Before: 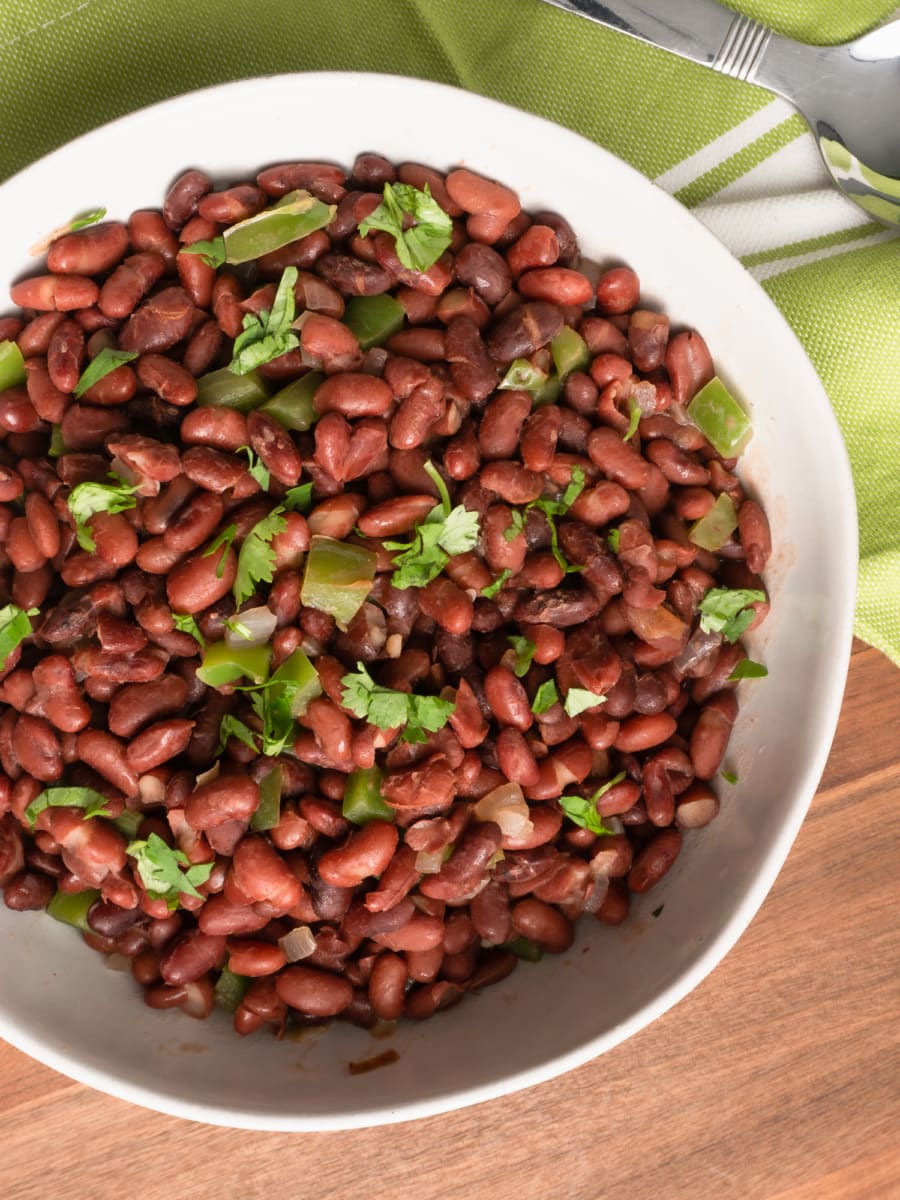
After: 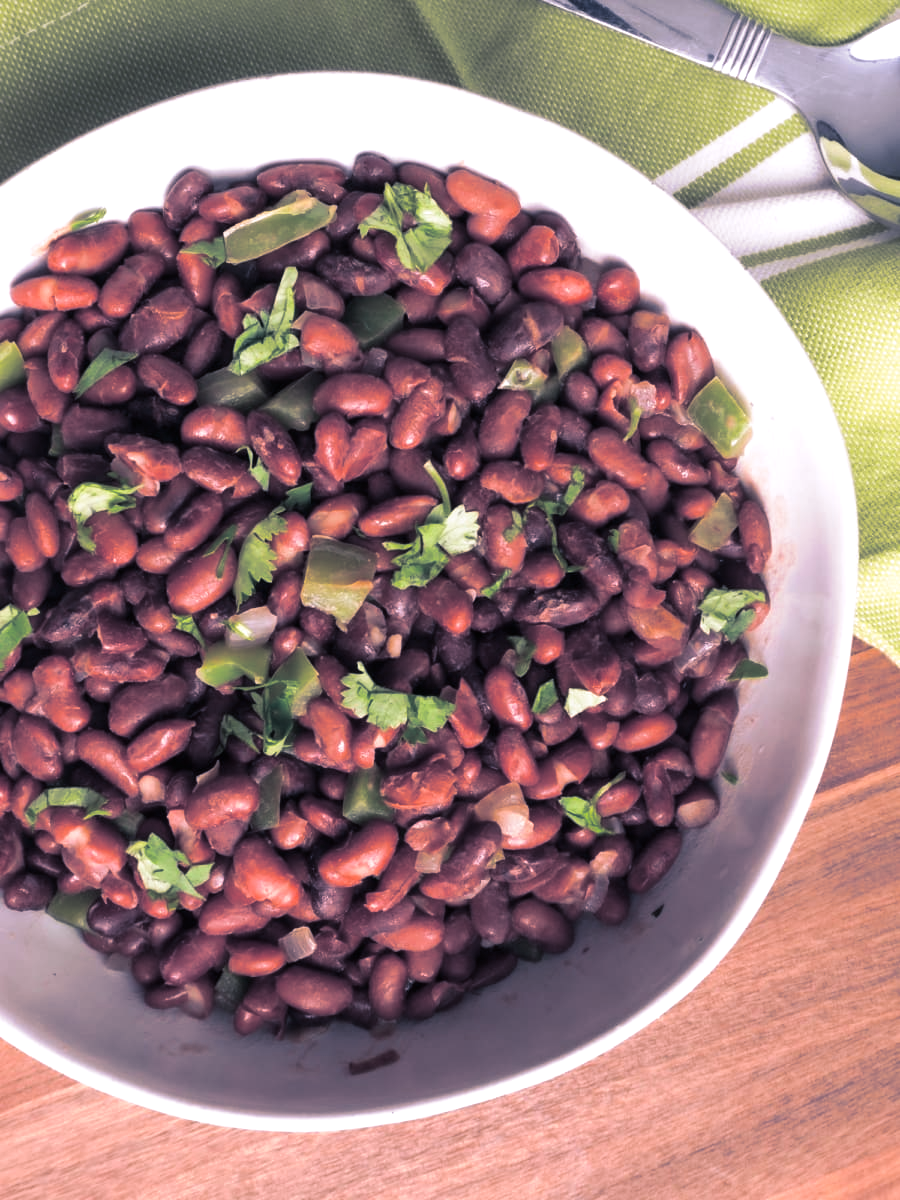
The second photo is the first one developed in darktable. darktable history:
split-toning: shadows › hue 230.4°
white balance: red 1.042, blue 1.17
exposure: exposure 0.2 EV, compensate highlight preservation false
